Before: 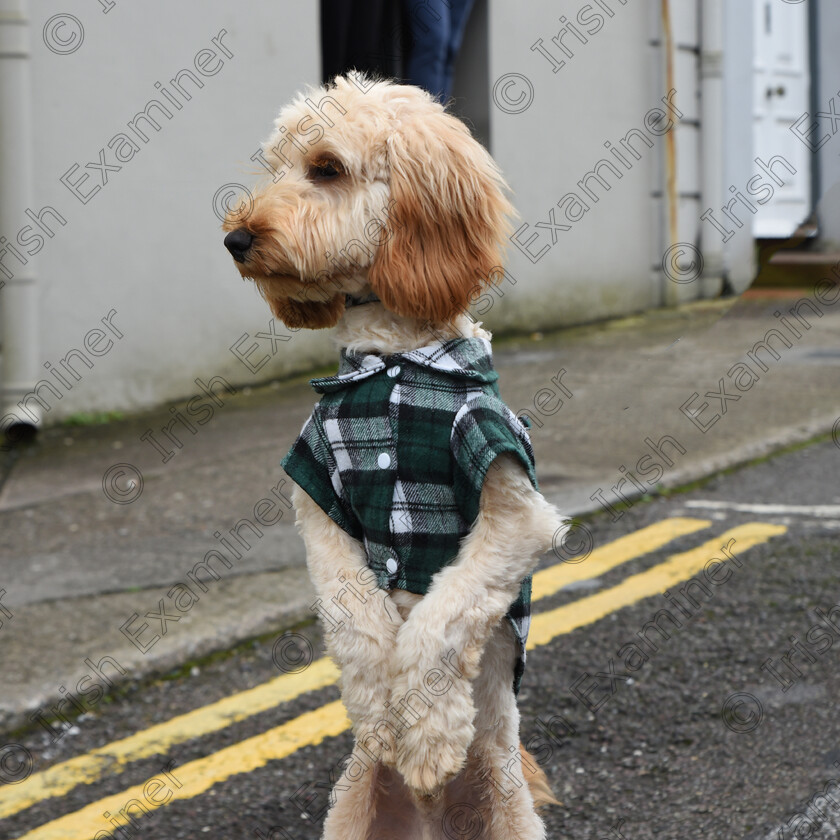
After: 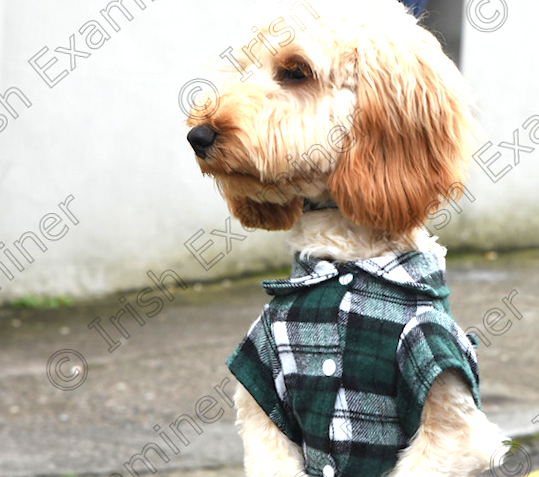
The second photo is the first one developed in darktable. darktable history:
exposure: black level correction 0, exposure 1.1 EV, compensate highlight preservation false
rotate and perspective: rotation -0.45°, automatic cropping original format, crop left 0.008, crop right 0.992, crop top 0.012, crop bottom 0.988
crop and rotate: angle -4.99°, left 2.122%, top 6.945%, right 27.566%, bottom 30.519%
